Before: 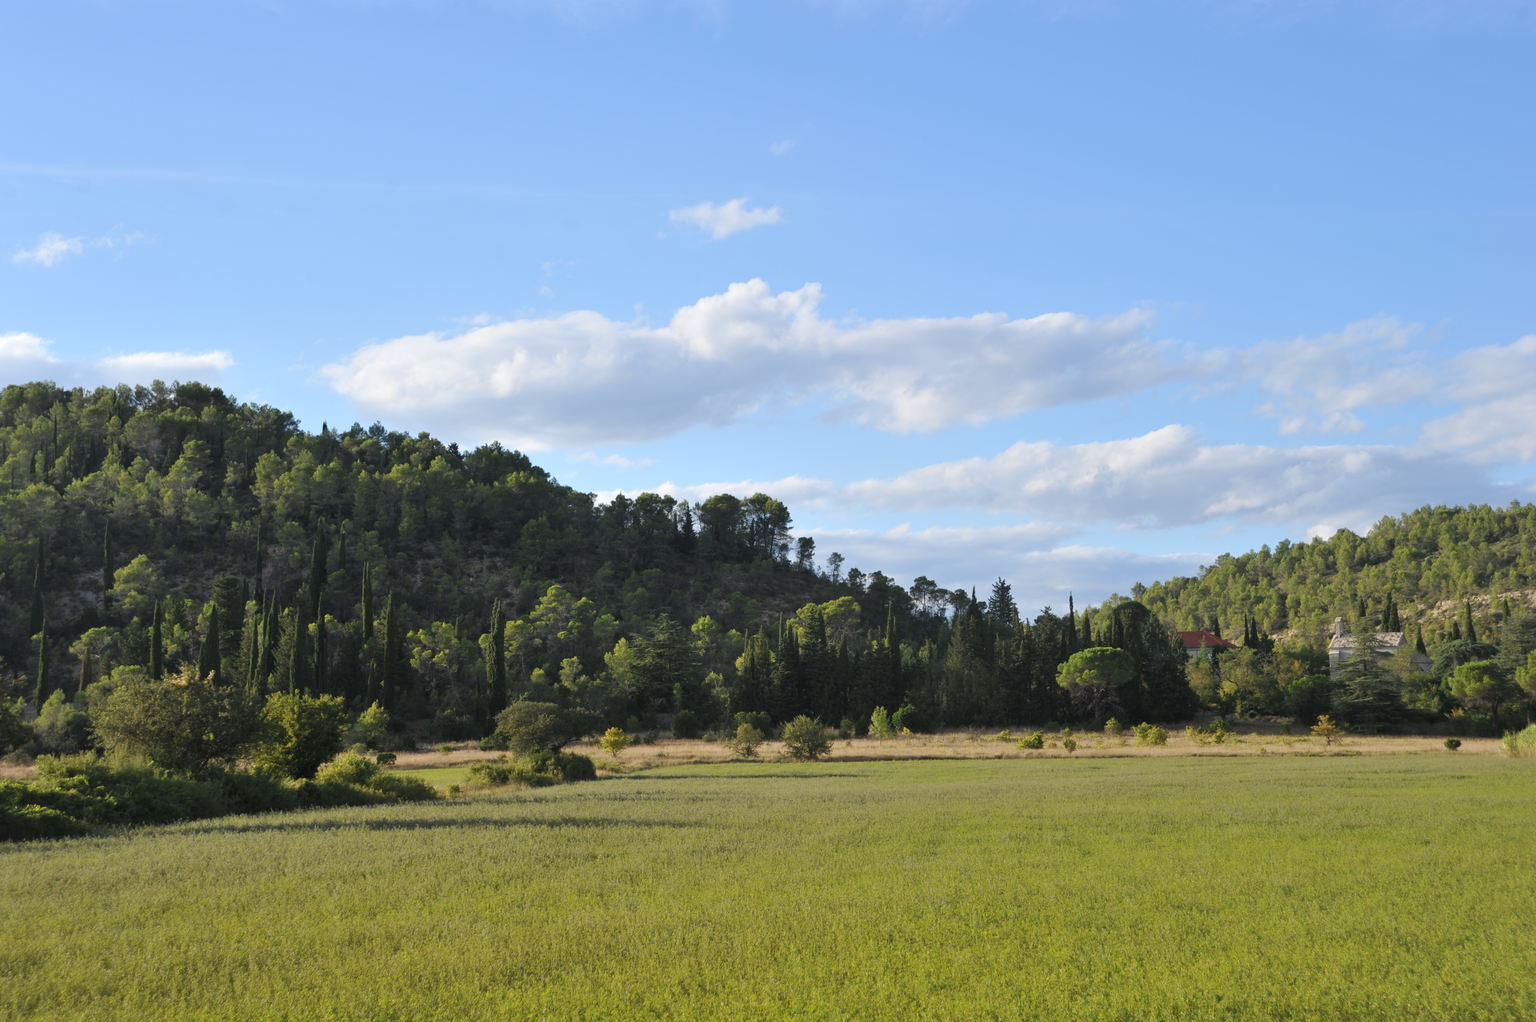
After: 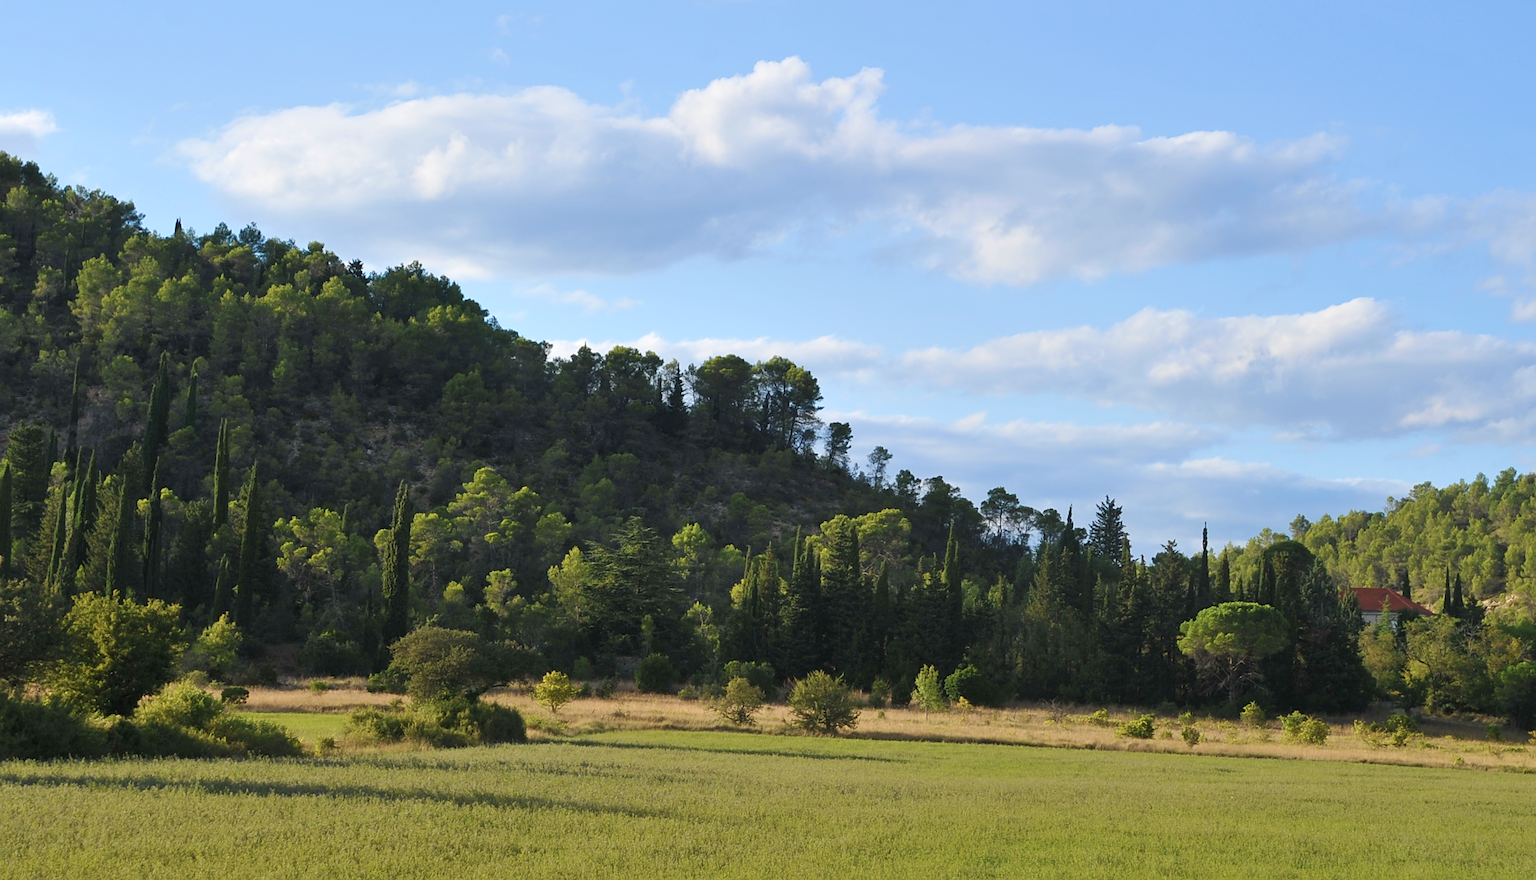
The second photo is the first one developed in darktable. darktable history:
crop and rotate: angle -3.62°, left 9.871%, top 20.808%, right 12.032%, bottom 11.928%
sharpen: on, module defaults
tone curve: curves: ch0 [(0, 0) (0.003, 0.003) (0.011, 0.011) (0.025, 0.025) (0.044, 0.044) (0.069, 0.069) (0.1, 0.099) (0.136, 0.135) (0.177, 0.177) (0.224, 0.224) (0.277, 0.276) (0.335, 0.334) (0.399, 0.398) (0.468, 0.467) (0.543, 0.547) (0.623, 0.626) (0.709, 0.712) (0.801, 0.802) (0.898, 0.898) (1, 1)], color space Lab, independent channels, preserve colors none
velvia: strength 36.1%
